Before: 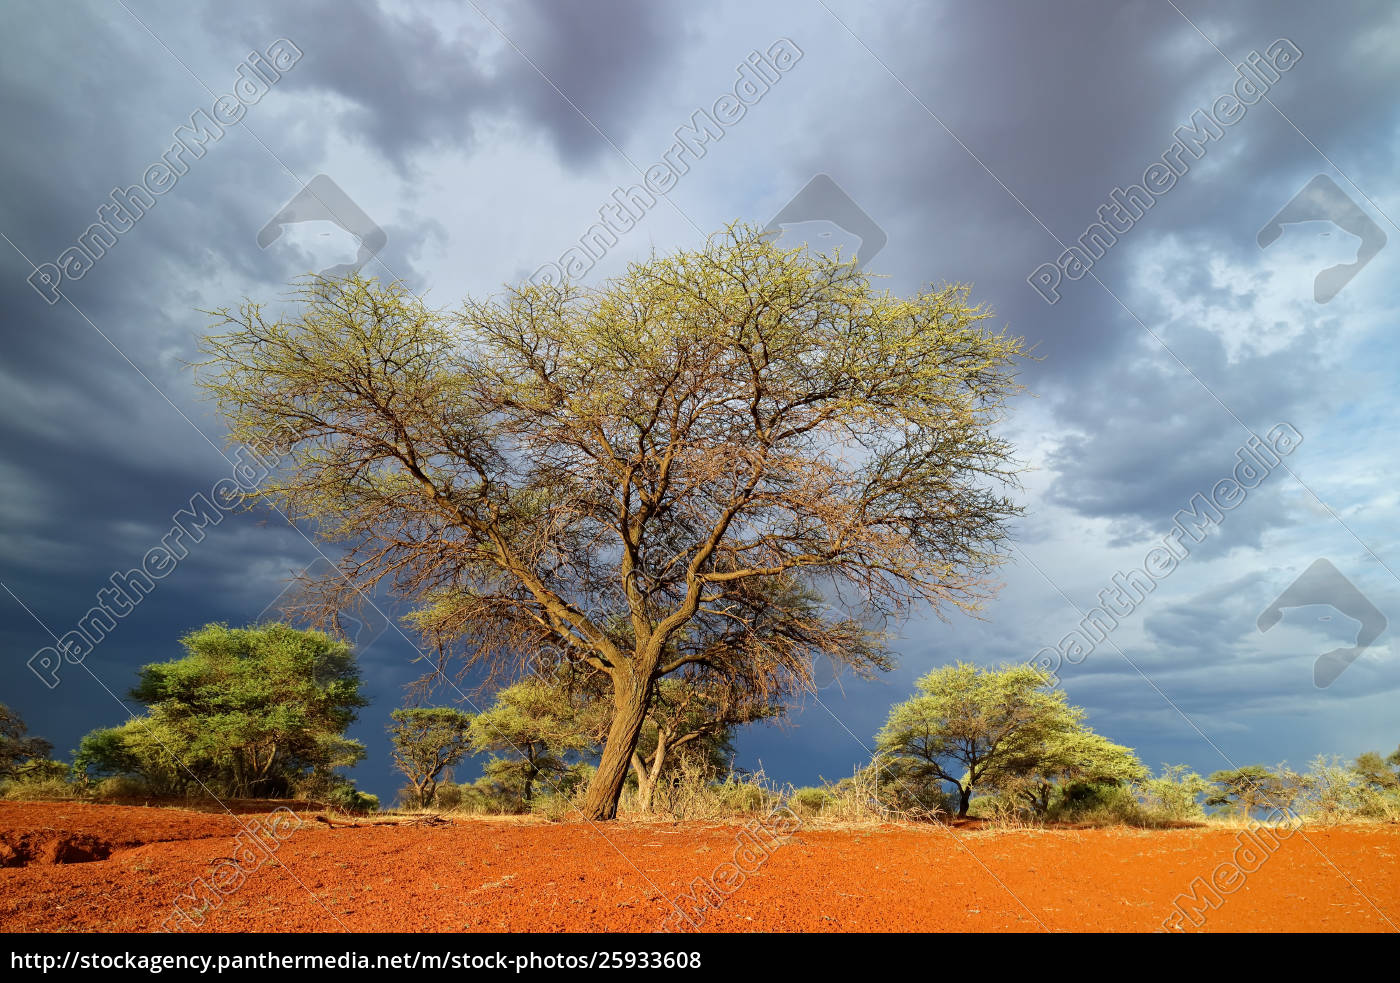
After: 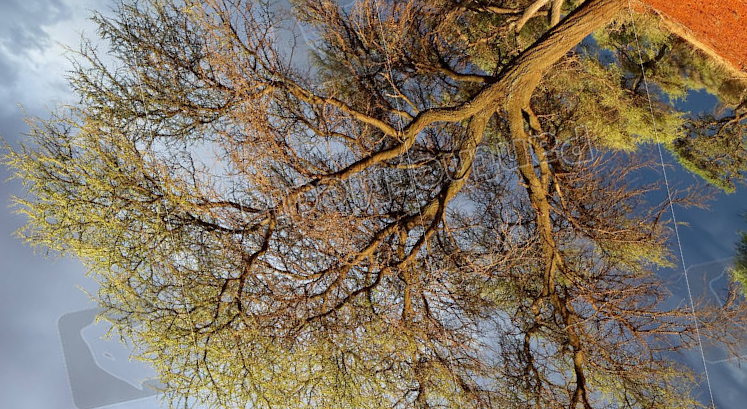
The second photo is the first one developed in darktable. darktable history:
crop and rotate: angle 146.85°, left 9.174%, top 15.617%, right 4.596%, bottom 16.981%
